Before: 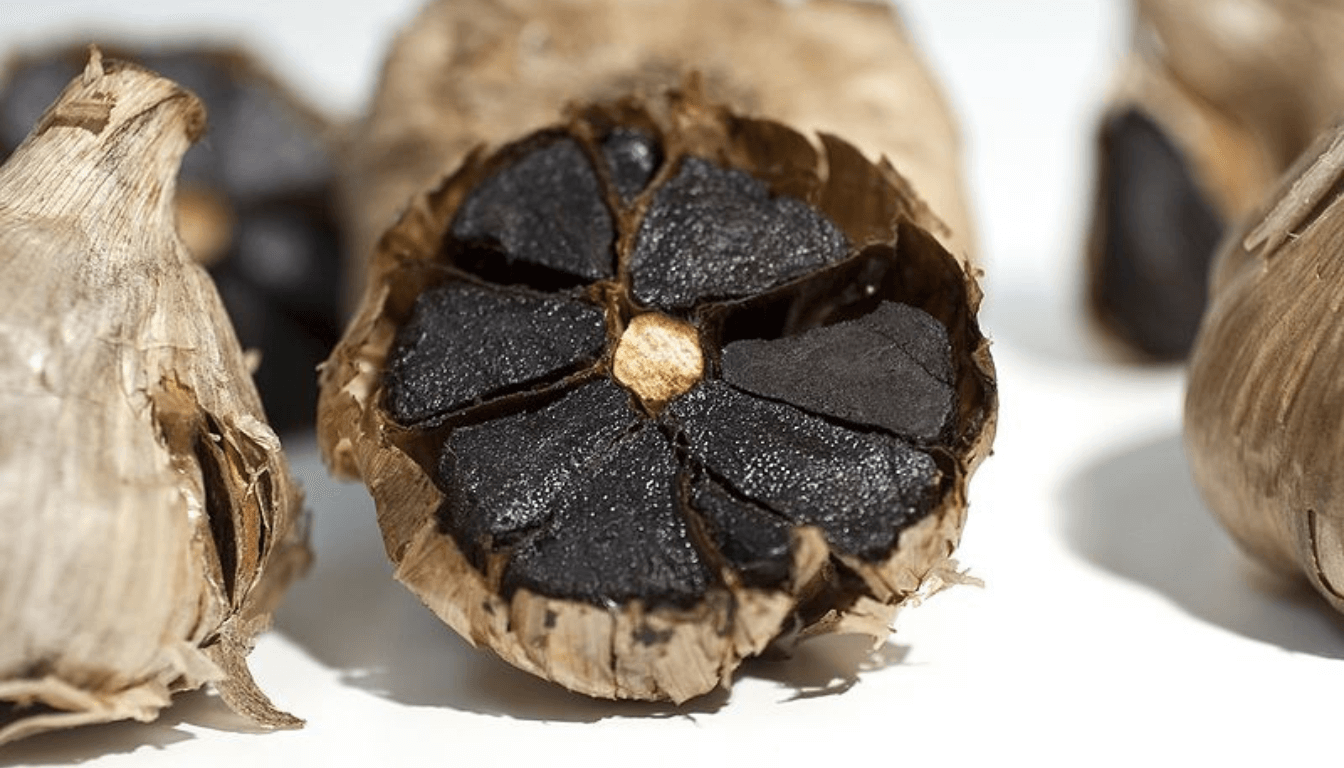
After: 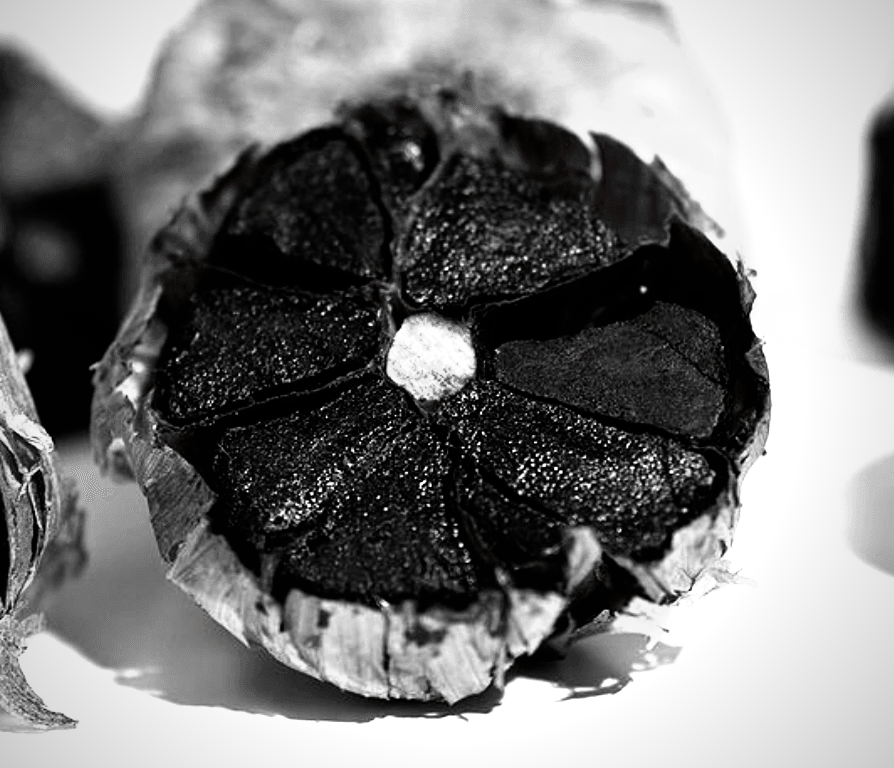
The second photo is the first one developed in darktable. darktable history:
crop: left 16.899%, right 16.556%
color zones: curves: ch1 [(0, 0.006) (0.094, 0.285) (0.171, 0.001) (0.429, 0.001) (0.571, 0.003) (0.714, 0.004) (0.857, 0.004) (1, 0.006)]
filmic rgb: black relative exposure -8.2 EV, white relative exposure 2.2 EV, threshold 3 EV, hardness 7.11, latitude 85.74%, contrast 1.696, highlights saturation mix -4%, shadows ↔ highlights balance -2.69%, color science v5 (2021), contrast in shadows safe, contrast in highlights safe, enable highlight reconstruction true
vignetting: fall-off radius 60.92%
